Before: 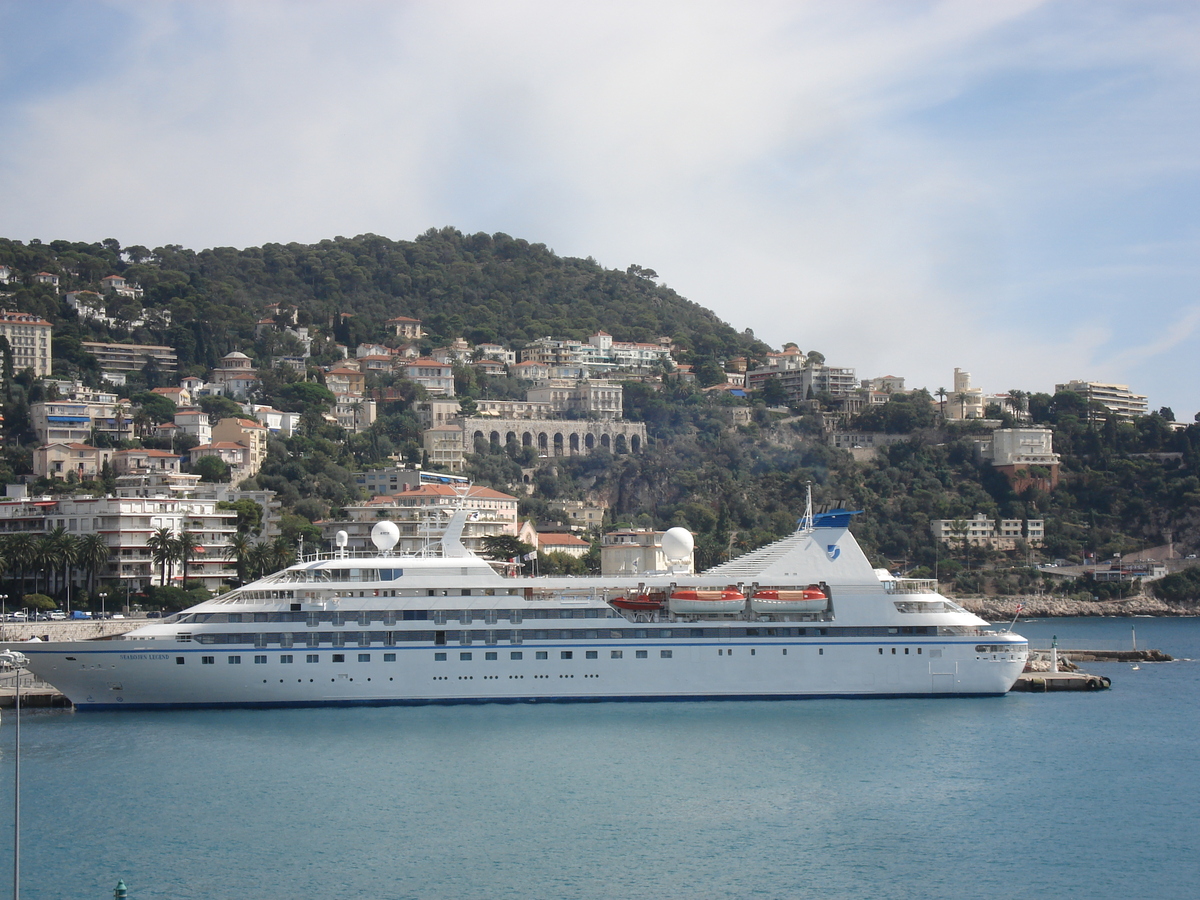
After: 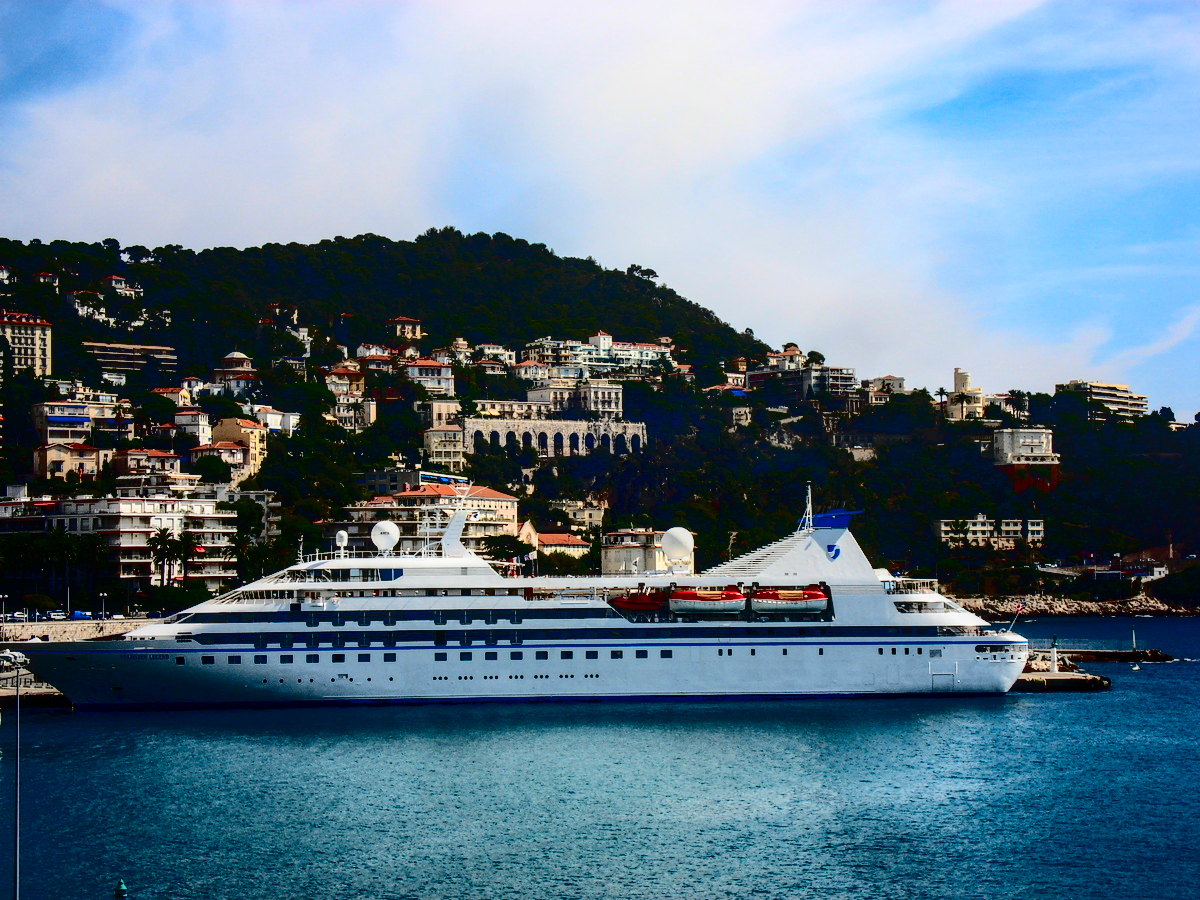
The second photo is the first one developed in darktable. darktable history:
exposure: black level correction 0, compensate highlight preservation false
contrast brightness saturation: contrast 0.768, brightness -0.995, saturation 0.981
tone curve: curves: ch0 [(0, 0) (0.003, 0.015) (0.011, 0.019) (0.025, 0.026) (0.044, 0.041) (0.069, 0.057) (0.1, 0.085) (0.136, 0.116) (0.177, 0.158) (0.224, 0.215) (0.277, 0.286) (0.335, 0.367) (0.399, 0.452) (0.468, 0.534) (0.543, 0.612) (0.623, 0.698) (0.709, 0.775) (0.801, 0.858) (0.898, 0.928) (1, 1)], color space Lab, independent channels, preserve colors none
shadows and highlights: shadows 39.72, highlights -60.06
local contrast: on, module defaults
